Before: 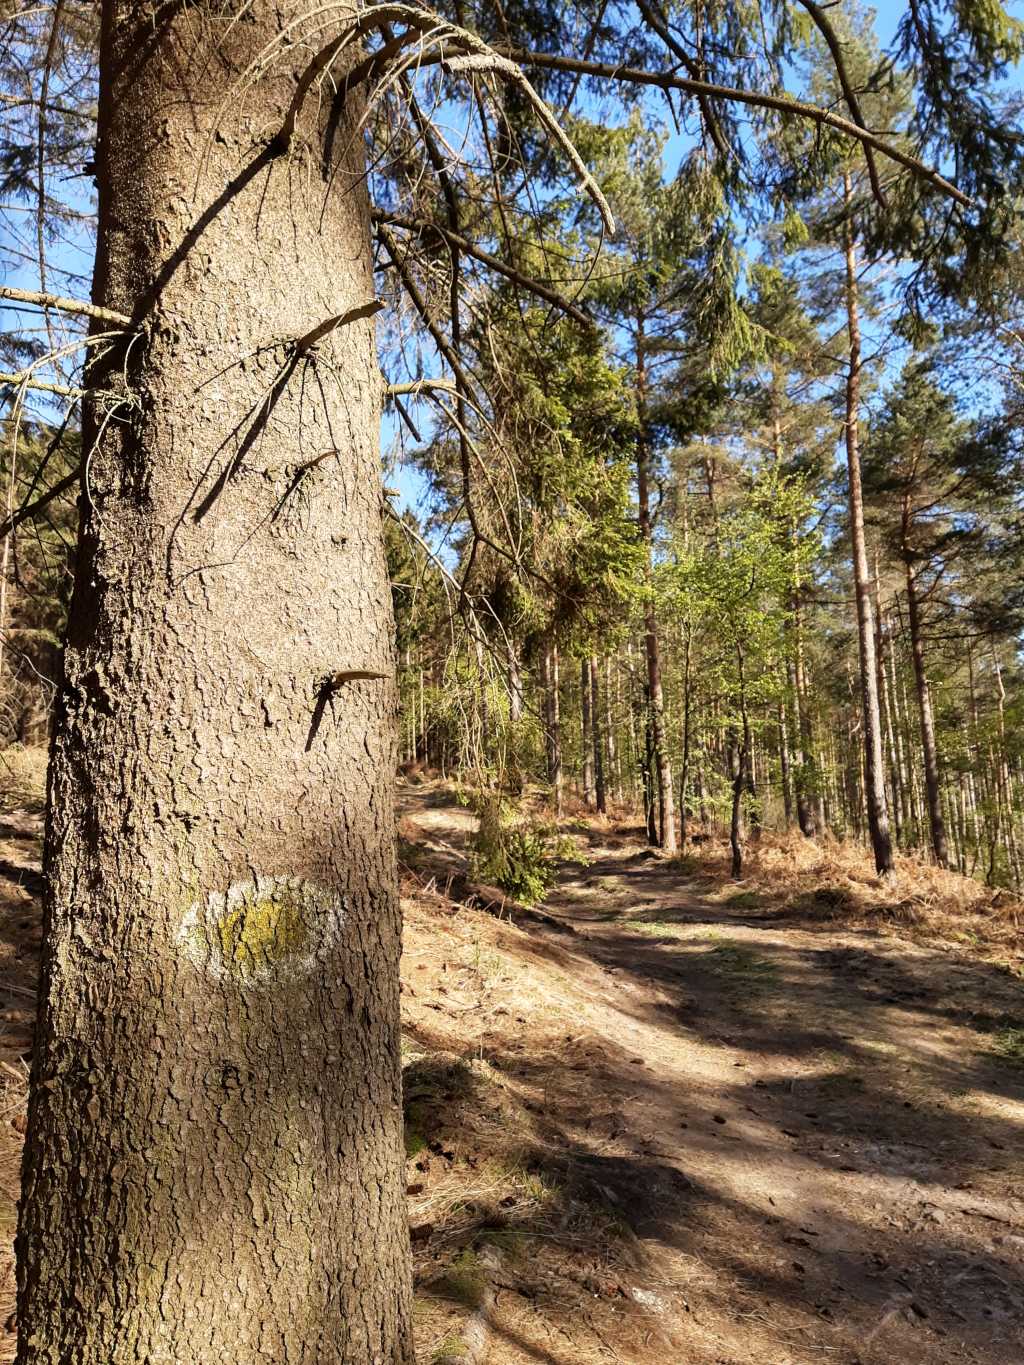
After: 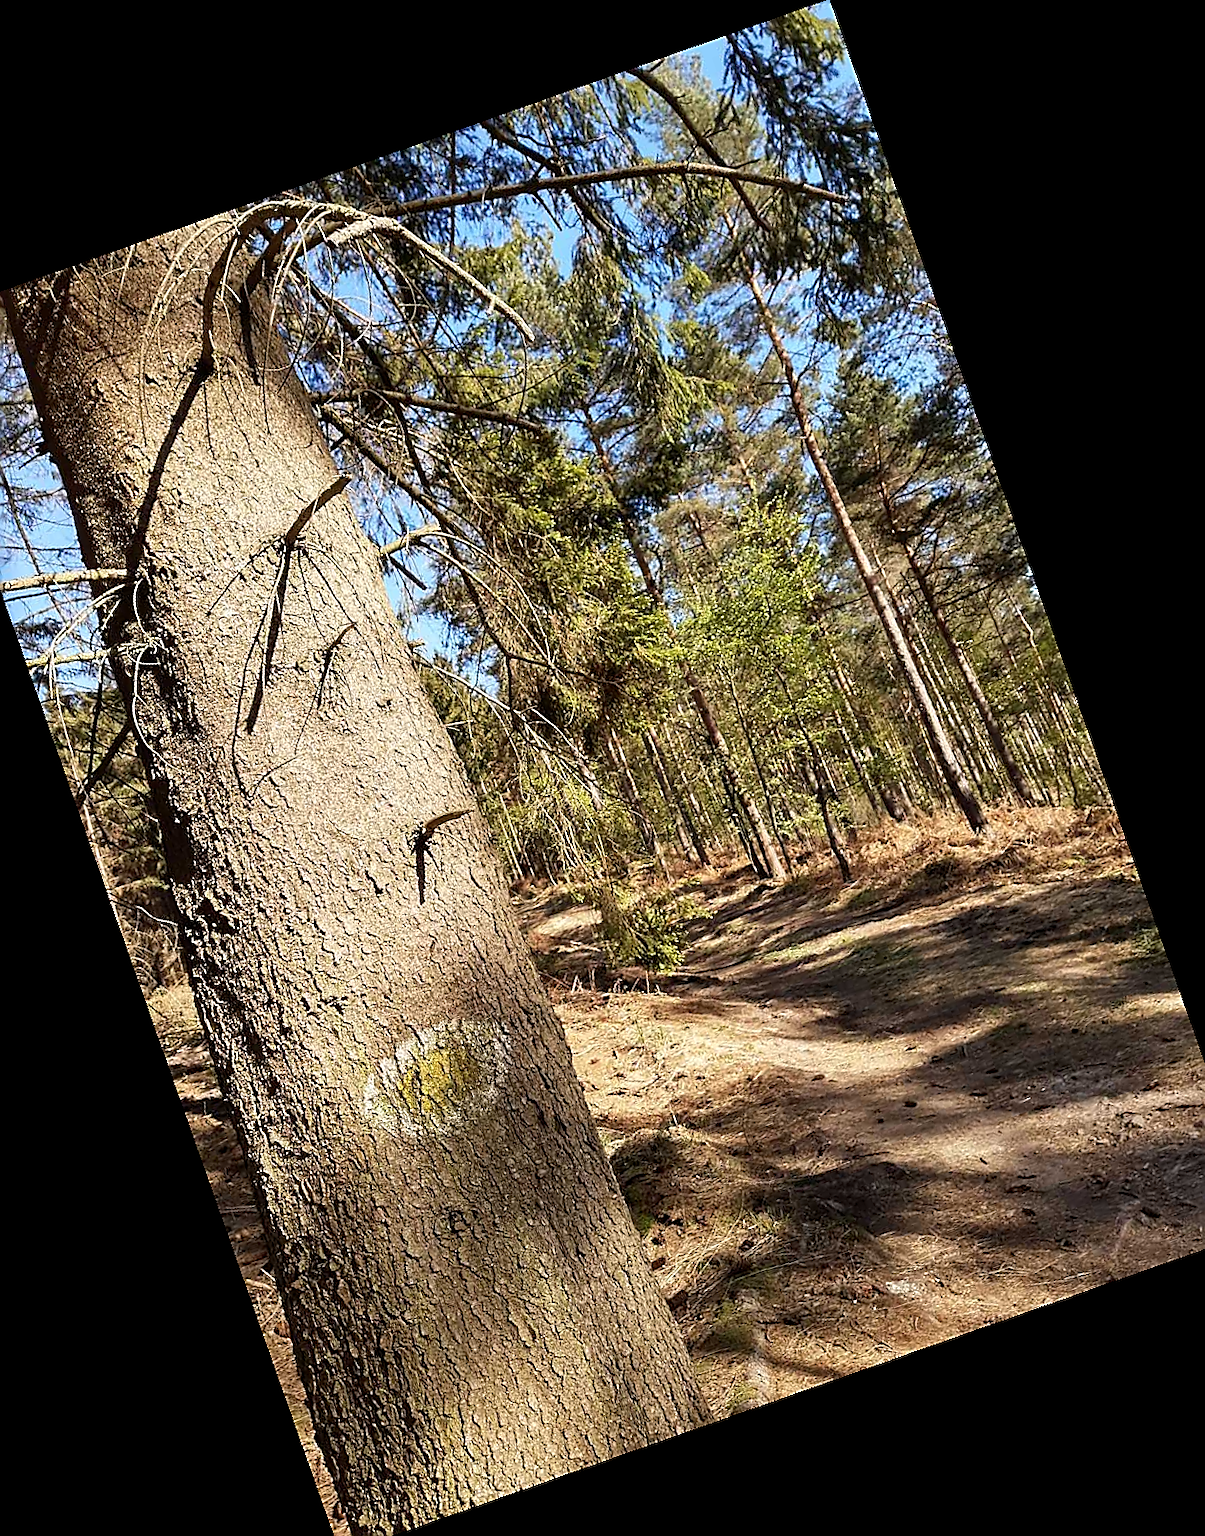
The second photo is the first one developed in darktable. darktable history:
crop and rotate: angle 19.43°, left 6.812%, right 4.125%, bottom 1.087%
sharpen: radius 1.4, amount 1.25, threshold 0.7
